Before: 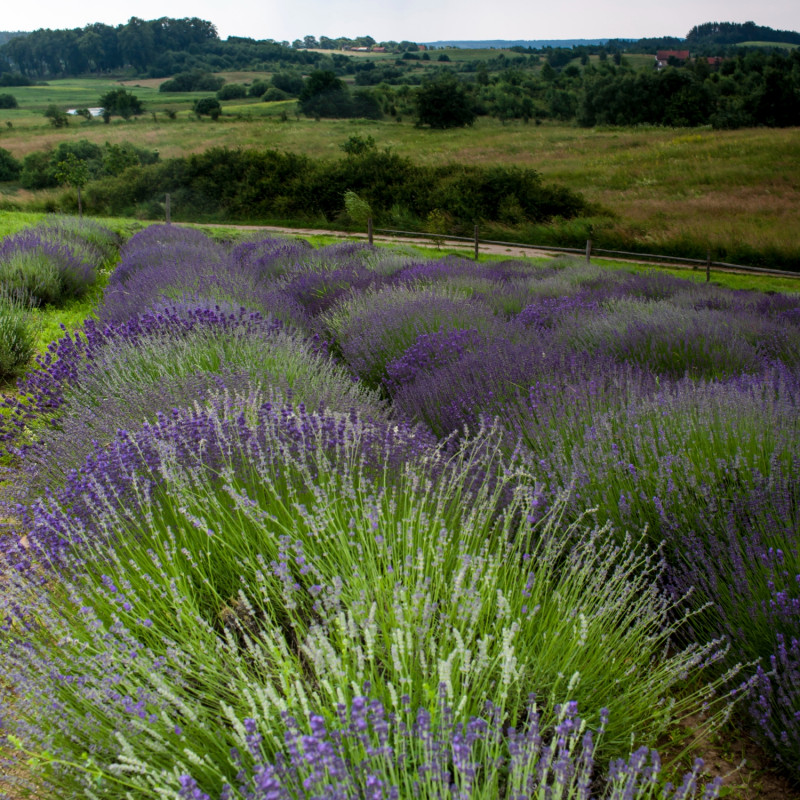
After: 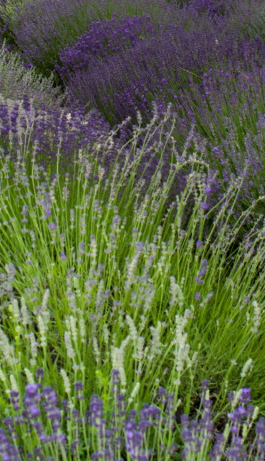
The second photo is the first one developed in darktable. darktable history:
bloom: size 3%, threshold 100%, strength 0%
crop: left 40.878%, top 39.176%, right 25.993%, bottom 3.081%
